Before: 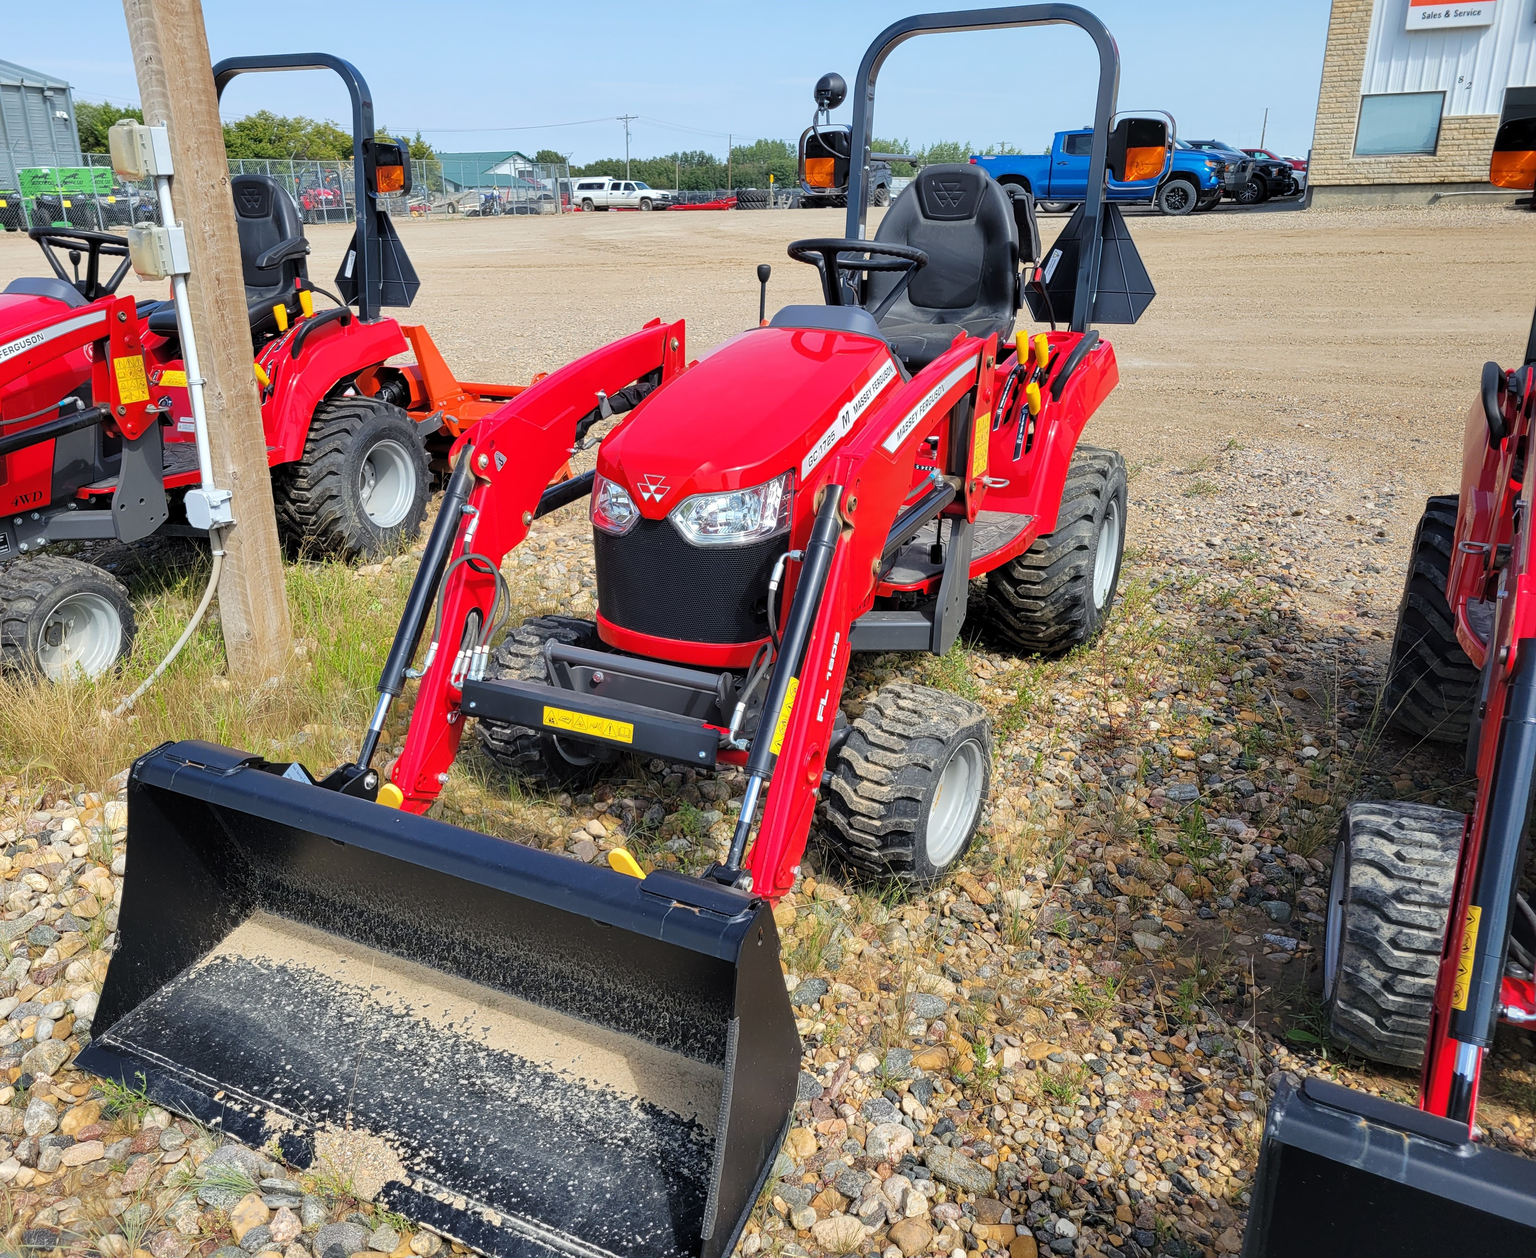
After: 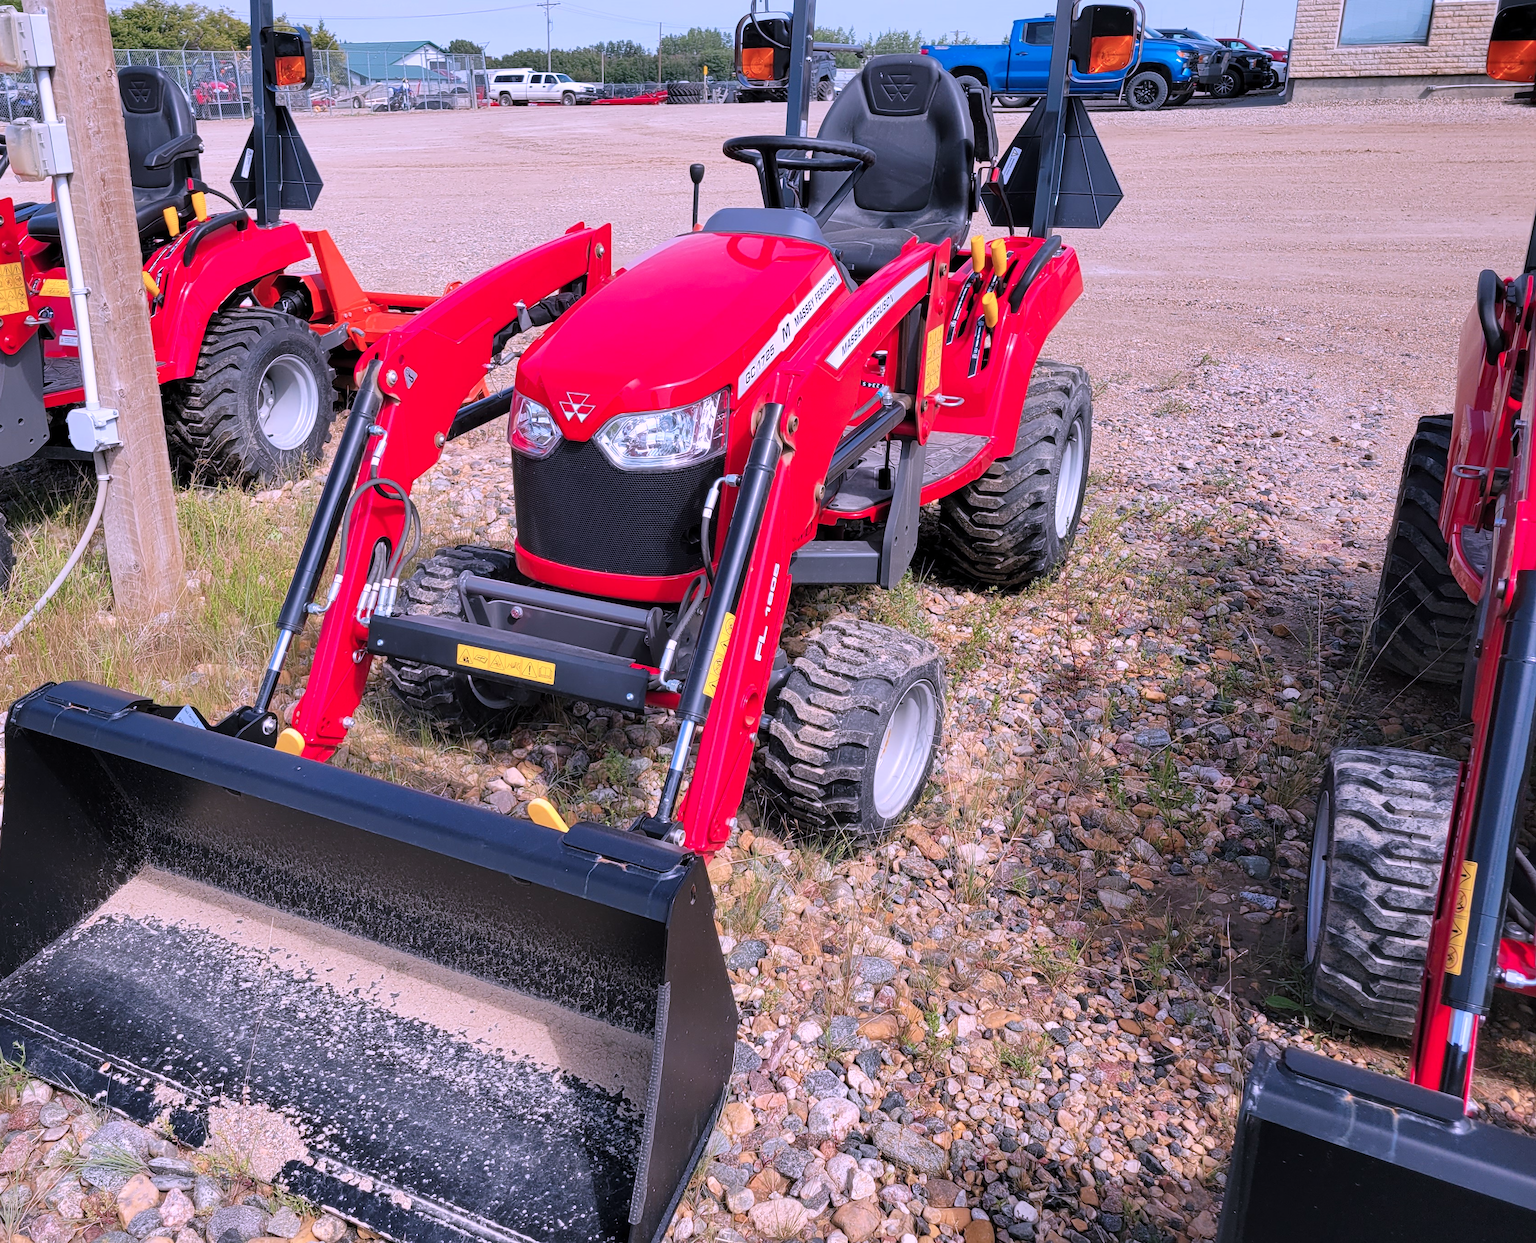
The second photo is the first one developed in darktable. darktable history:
crop and rotate: left 8.031%, top 9.092%
color correction: highlights a* 15.03, highlights b* -25.72
